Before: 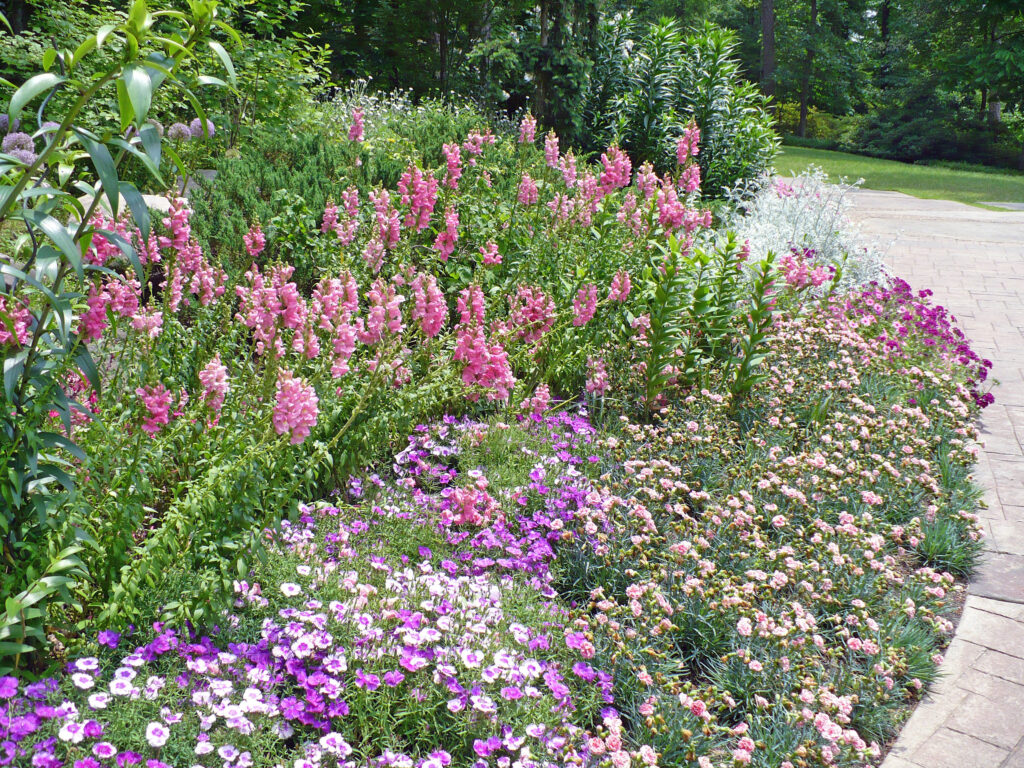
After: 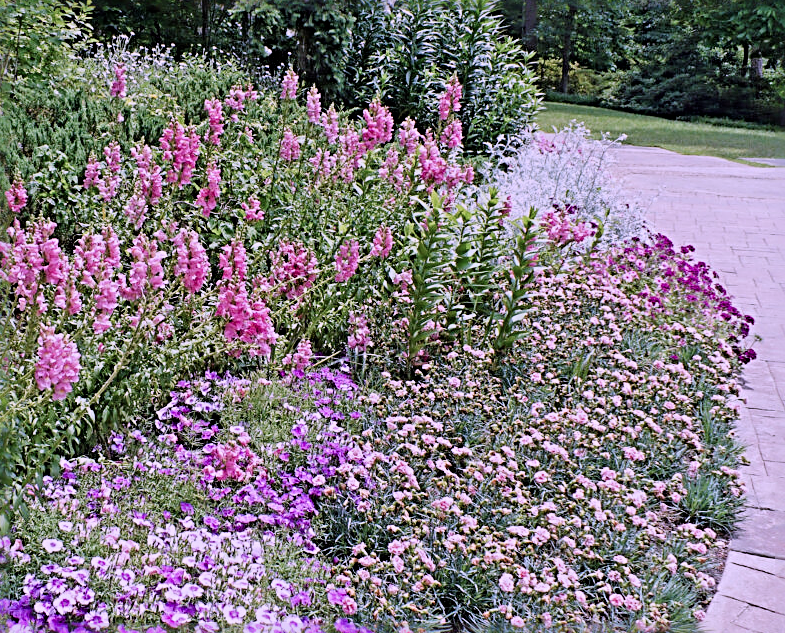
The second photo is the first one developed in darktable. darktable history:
local contrast: mode bilateral grid, contrast 20, coarseness 50, detail 119%, midtone range 0.2
color correction: highlights a* 15.1, highlights b* -24.52
exposure: compensate highlight preservation false
filmic rgb: black relative exposure -7.65 EV, white relative exposure 4.56 EV, threshold 3.06 EV, hardness 3.61, iterations of high-quality reconstruction 0, enable highlight reconstruction true
sharpen: radius 3.669, amount 0.941
crop: left 23.323%, top 5.817%, bottom 11.712%
